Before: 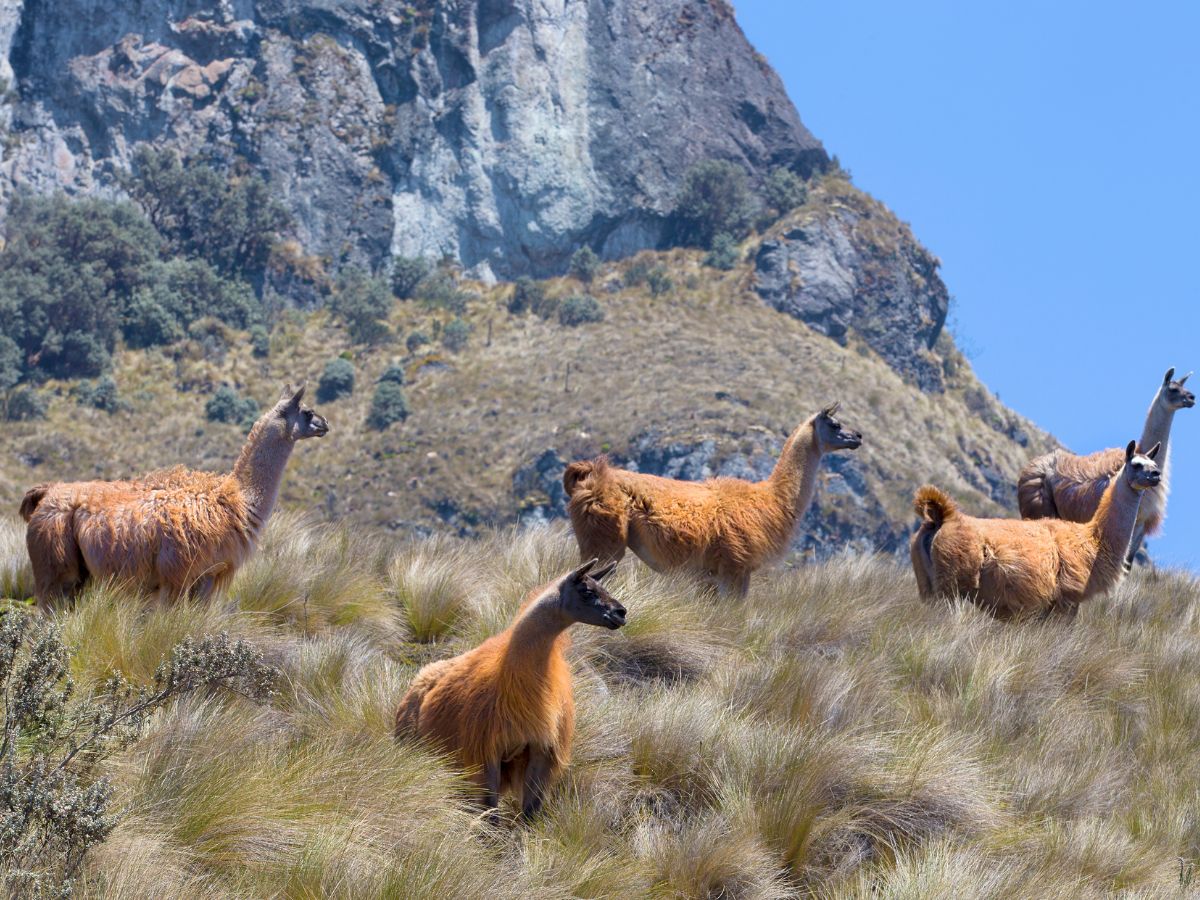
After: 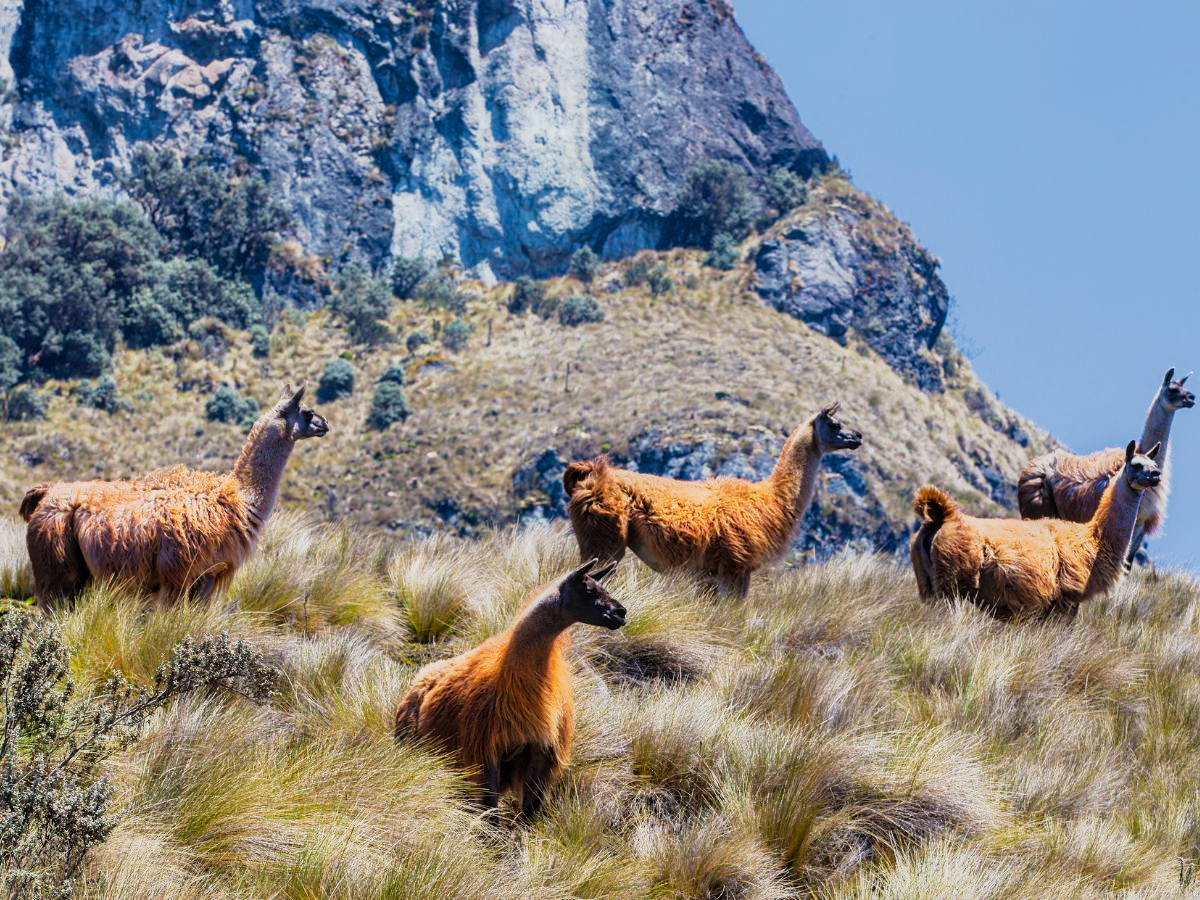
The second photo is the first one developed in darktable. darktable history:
tone curve: curves: ch0 [(0, 0.023) (0.132, 0.075) (0.251, 0.186) (0.463, 0.461) (0.662, 0.757) (0.854, 0.909) (1, 0.973)]; ch1 [(0, 0) (0.447, 0.411) (0.483, 0.469) (0.498, 0.496) (0.518, 0.514) (0.561, 0.579) (0.604, 0.645) (0.669, 0.73) (0.819, 0.93) (1, 1)]; ch2 [(0, 0) (0.307, 0.315) (0.425, 0.438) (0.483, 0.477) (0.503, 0.503) (0.526, 0.534) (0.567, 0.569) (0.617, 0.674) (0.703, 0.797) (0.985, 0.966)], preserve colors none
color zones: curves: ch0 [(0, 0.5) (0.143, 0.5) (0.286, 0.5) (0.429, 0.5) (0.62, 0.489) (0.714, 0.445) (0.844, 0.496) (1, 0.5)]; ch1 [(0, 0.5) (0.143, 0.5) (0.286, 0.5) (0.429, 0.5) (0.571, 0.5) (0.714, 0.523) (0.857, 0.5) (1, 0.5)]
local contrast: on, module defaults
contrast equalizer: octaves 7, y [[0.5, 0.5, 0.472, 0.5, 0.5, 0.5], [0.5 ×6], [0.5 ×6], [0 ×6], [0 ×6]]
filmic rgb: black relative exposure -7.65 EV, white relative exposure 4.56 EV, hardness 3.61, iterations of high-quality reconstruction 0
